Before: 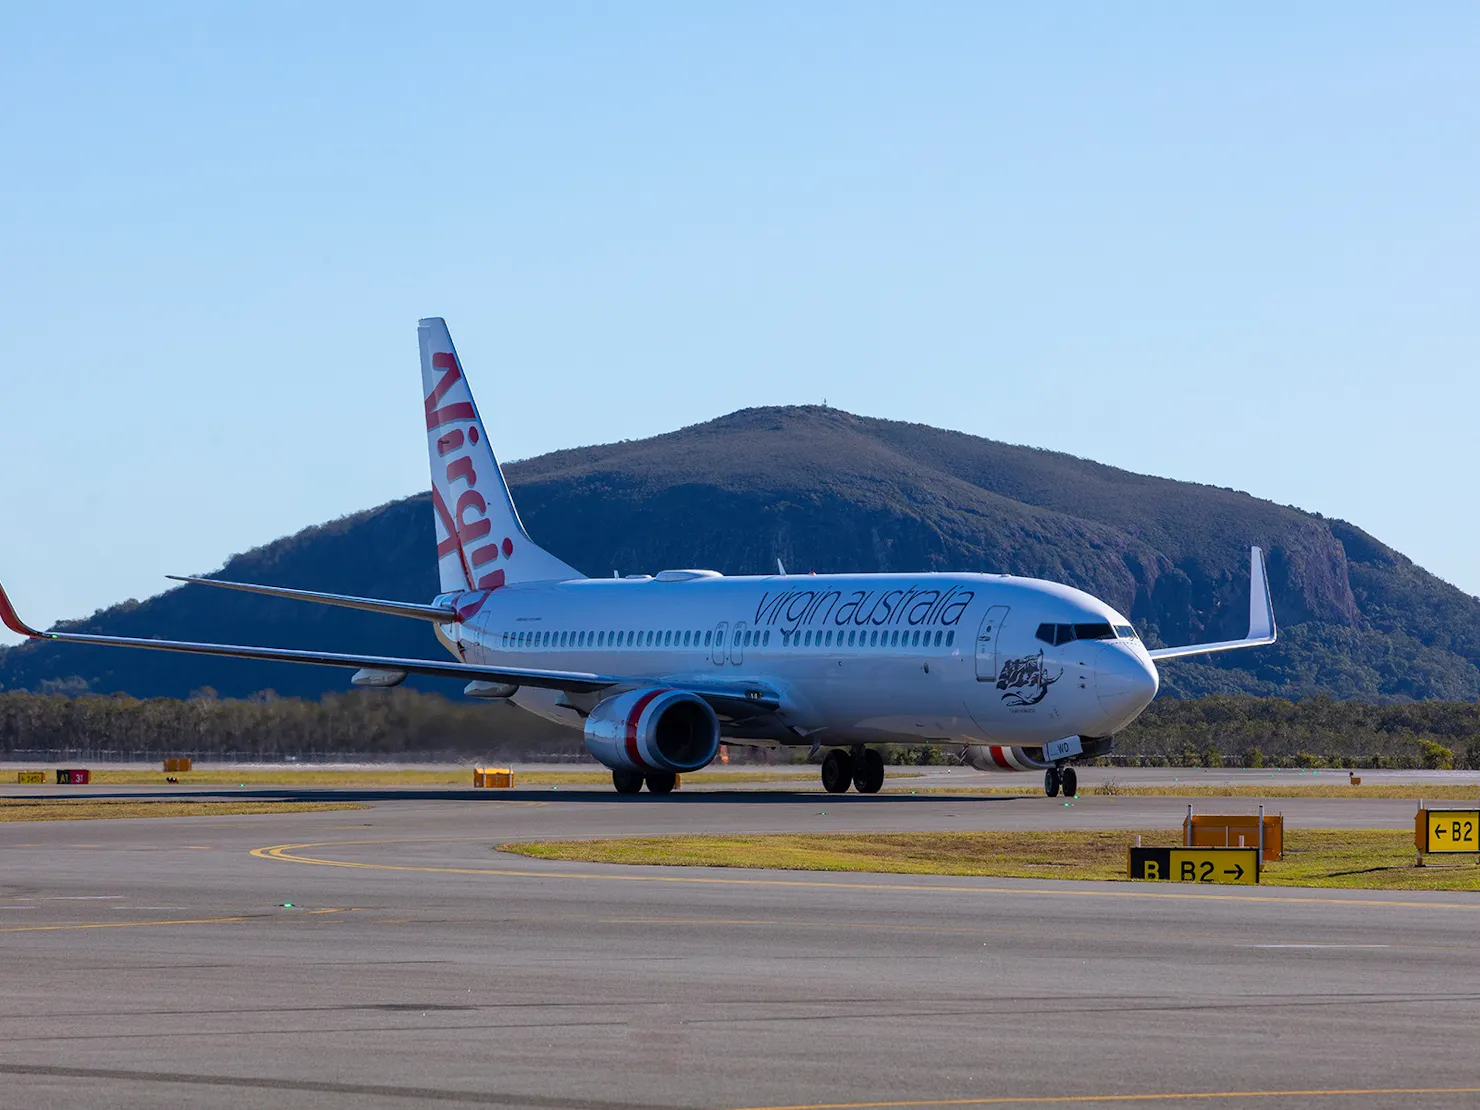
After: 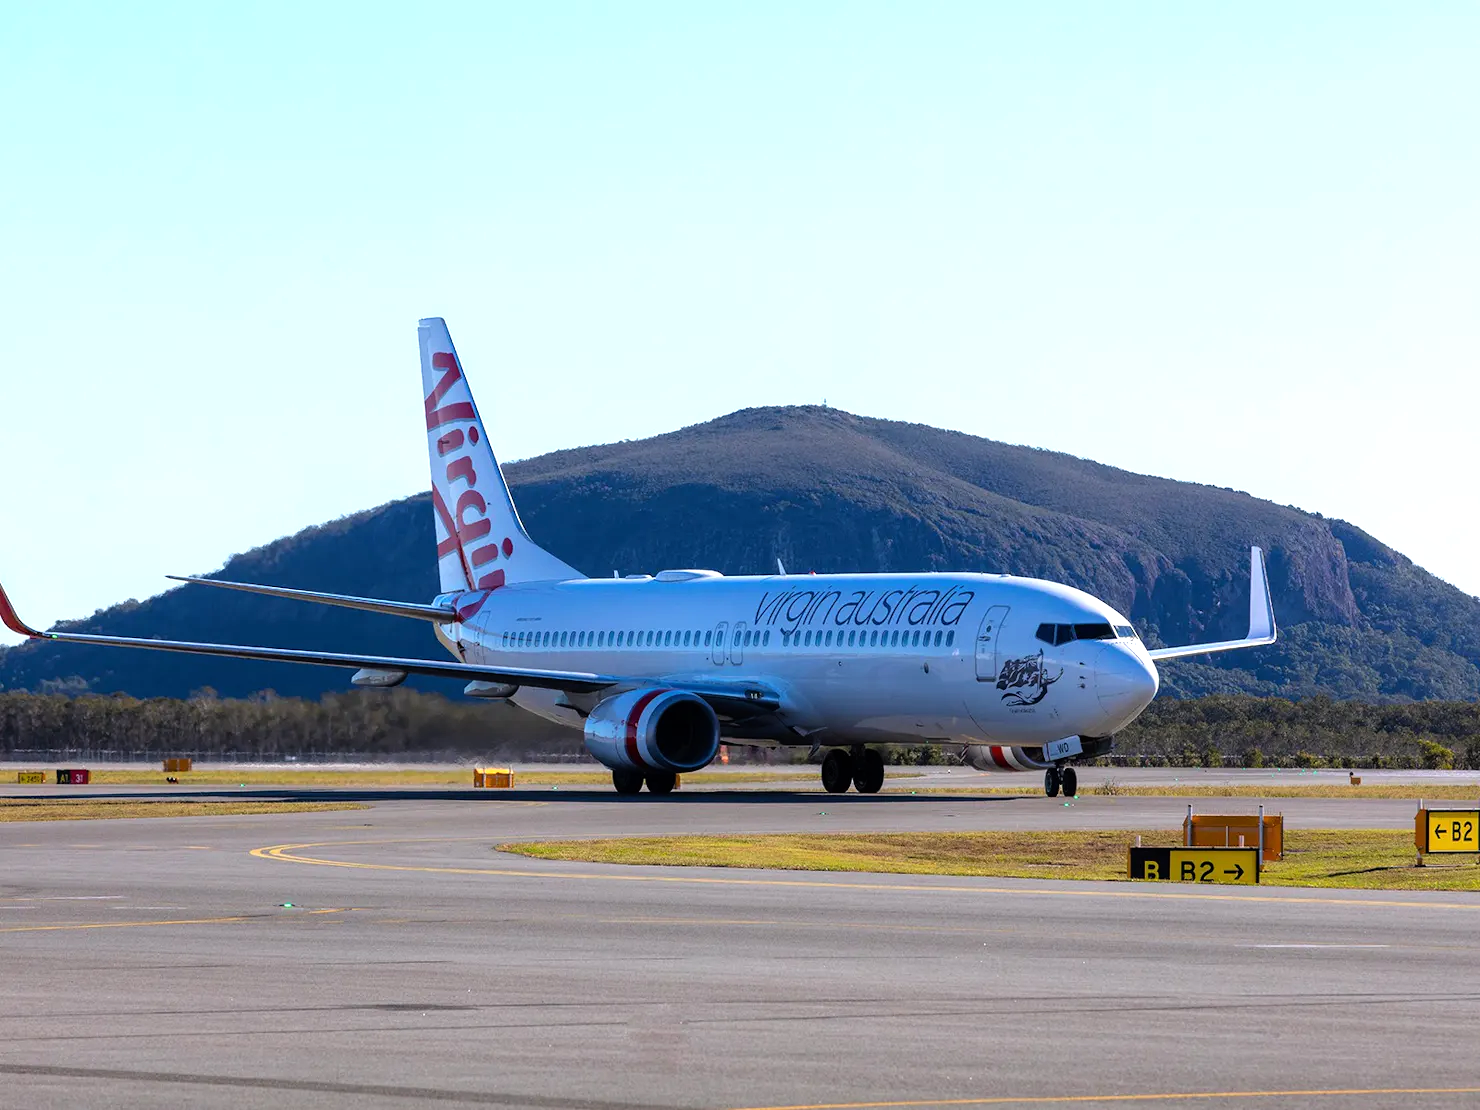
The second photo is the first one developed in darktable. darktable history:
tone equalizer: -8 EV -0.753 EV, -7 EV -0.696 EV, -6 EV -0.56 EV, -5 EV -0.391 EV, -3 EV 0.373 EV, -2 EV 0.6 EV, -1 EV 0.692 EV, +0 EV 0.776 EV, mask exposure compensation -0.507 EV
